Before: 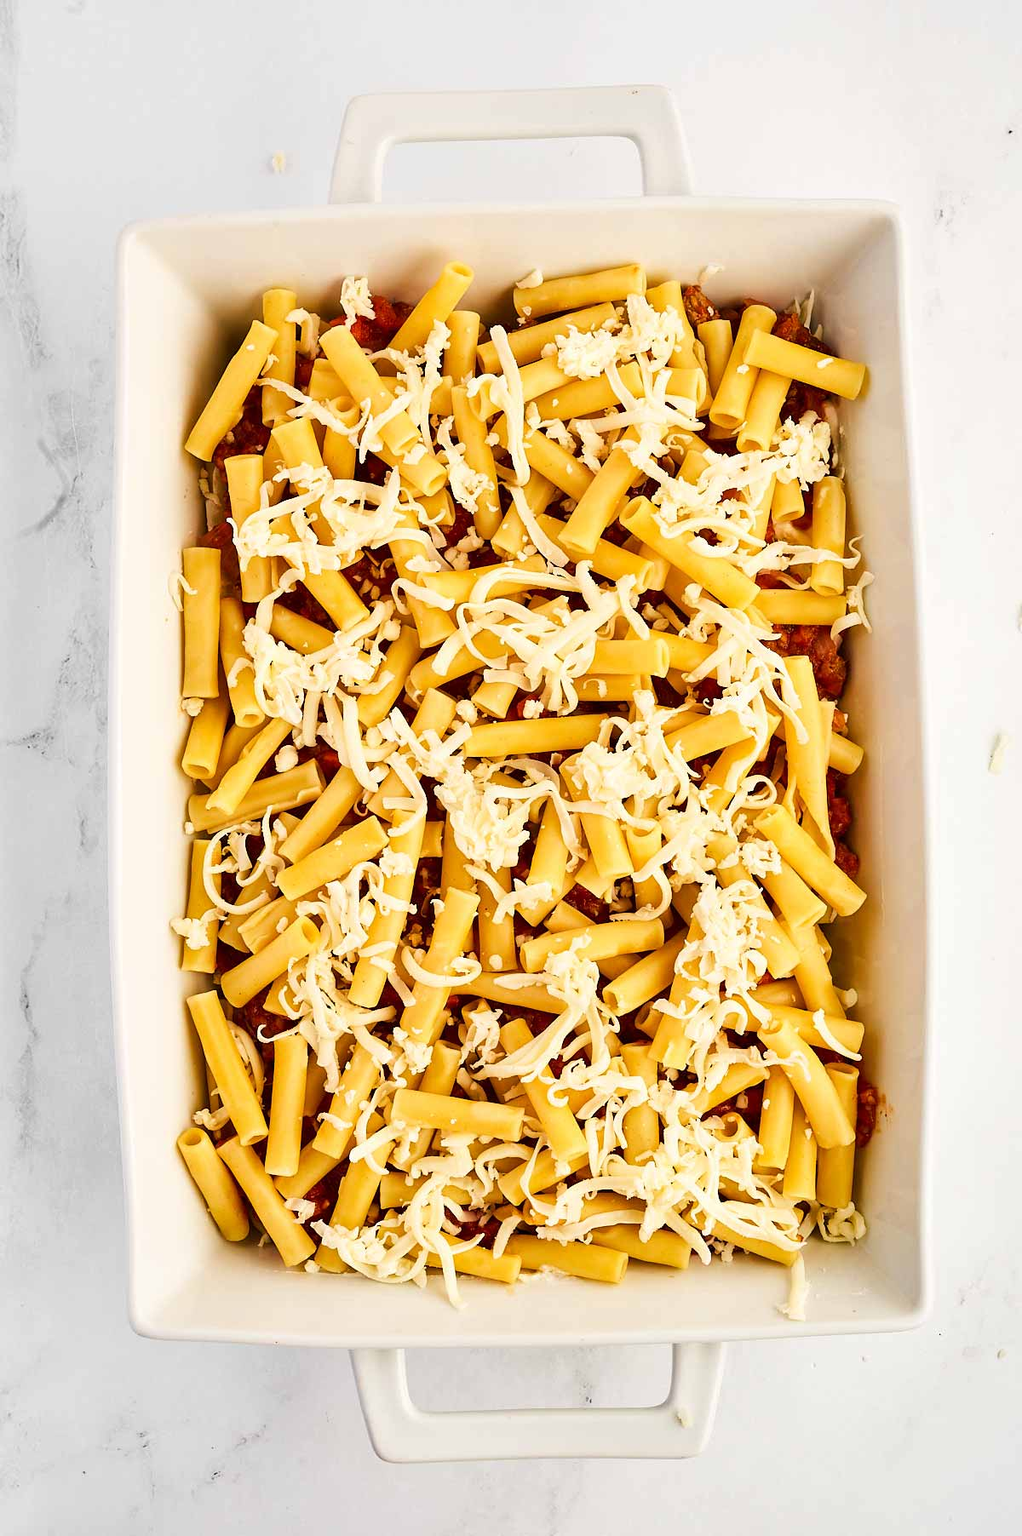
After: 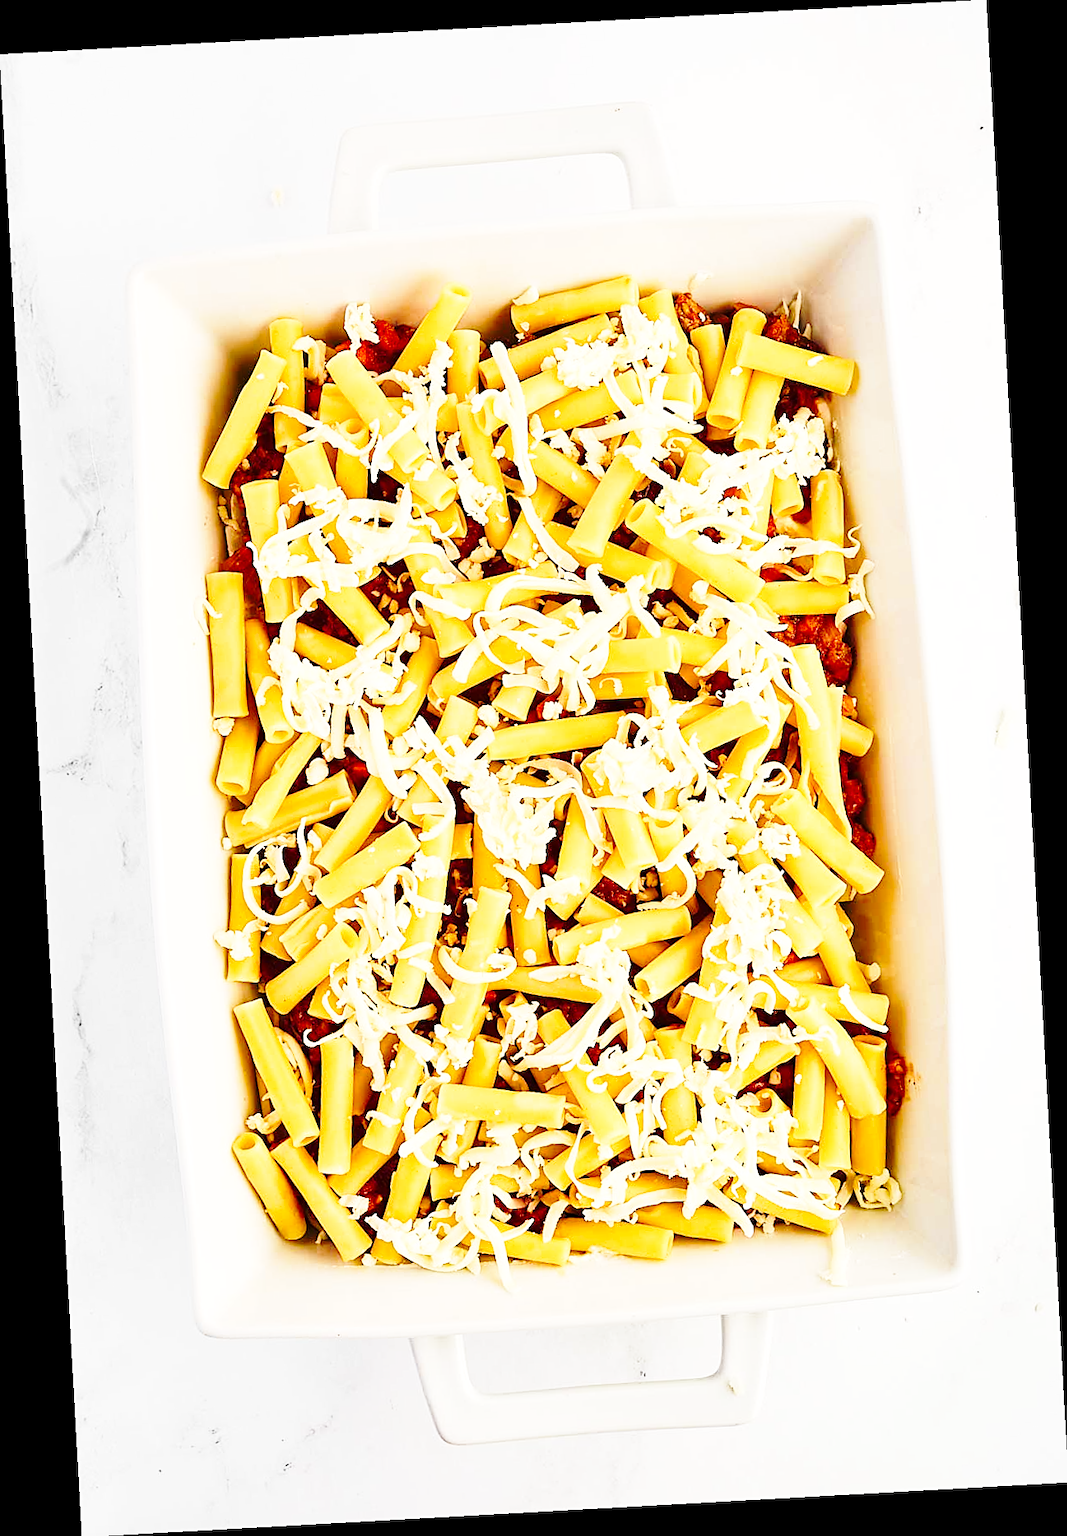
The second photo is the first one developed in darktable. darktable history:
sharpen: on, module defaults
rotate and perspective: rotation -3.18°, automatic cropping off
base curve: curves: ch0 [(0, 0) (0.032, 0.037) (0.105, 0.228) (0.435, 0.76) (0.856, 0.983) (1, 1)], preserve colors none
